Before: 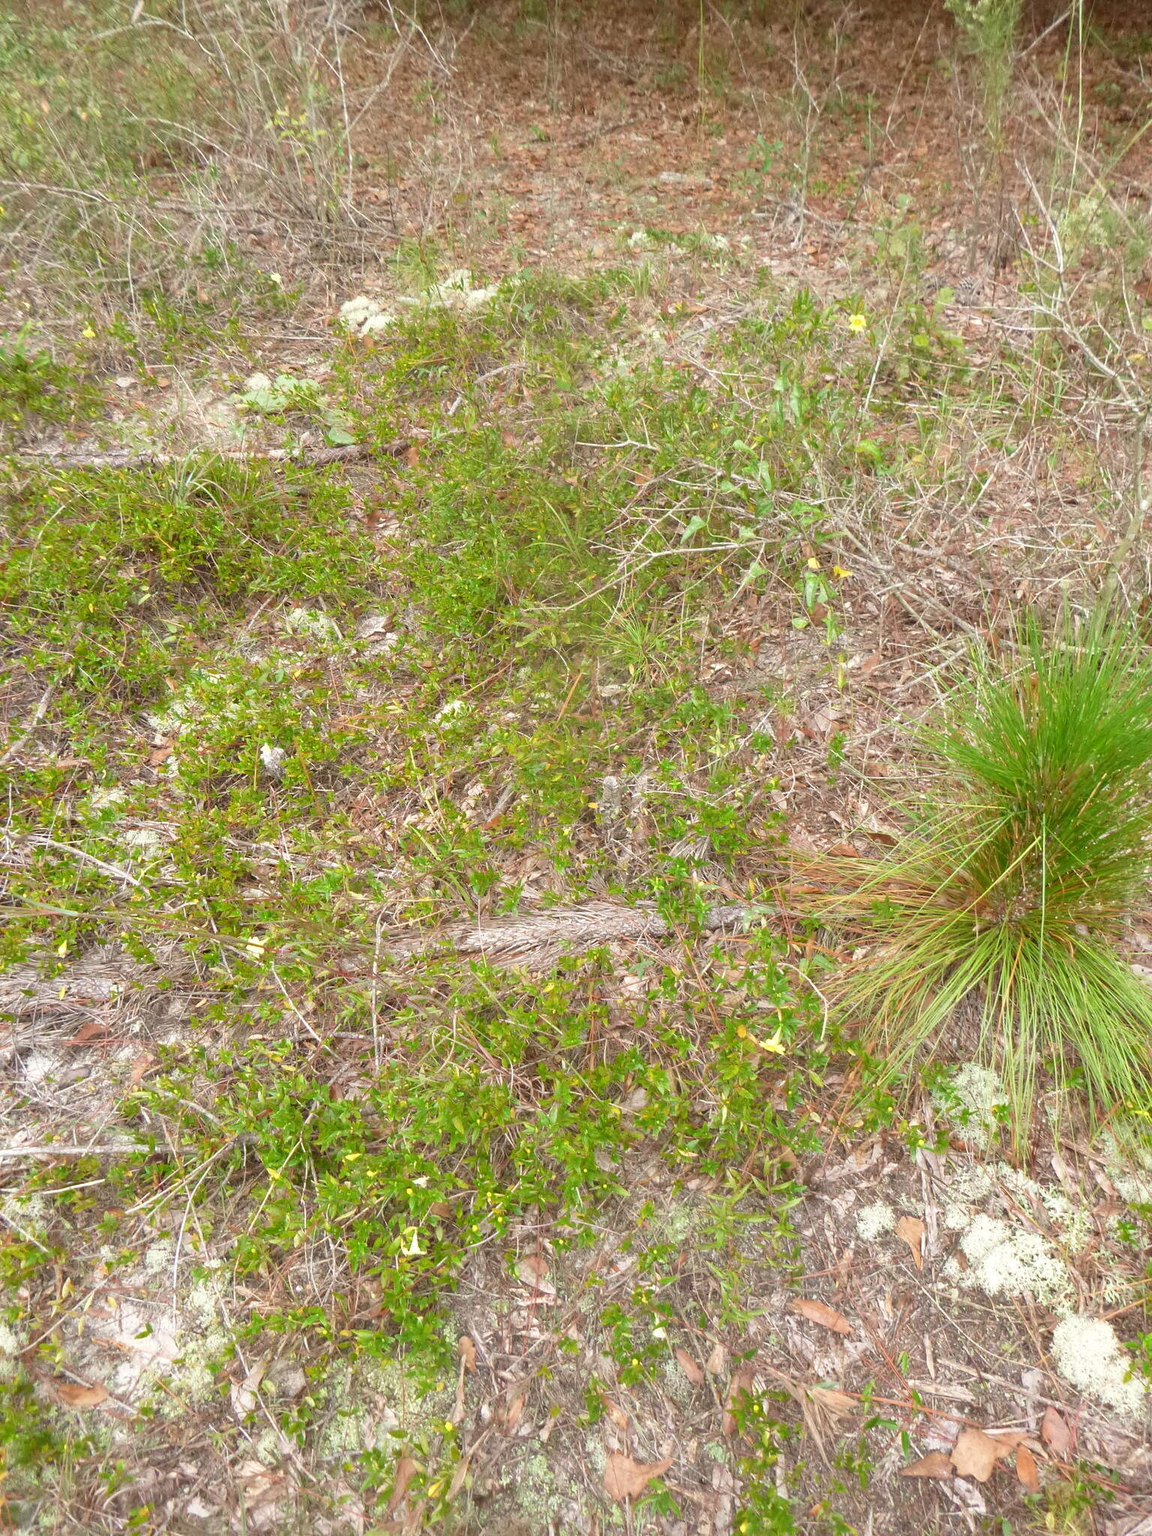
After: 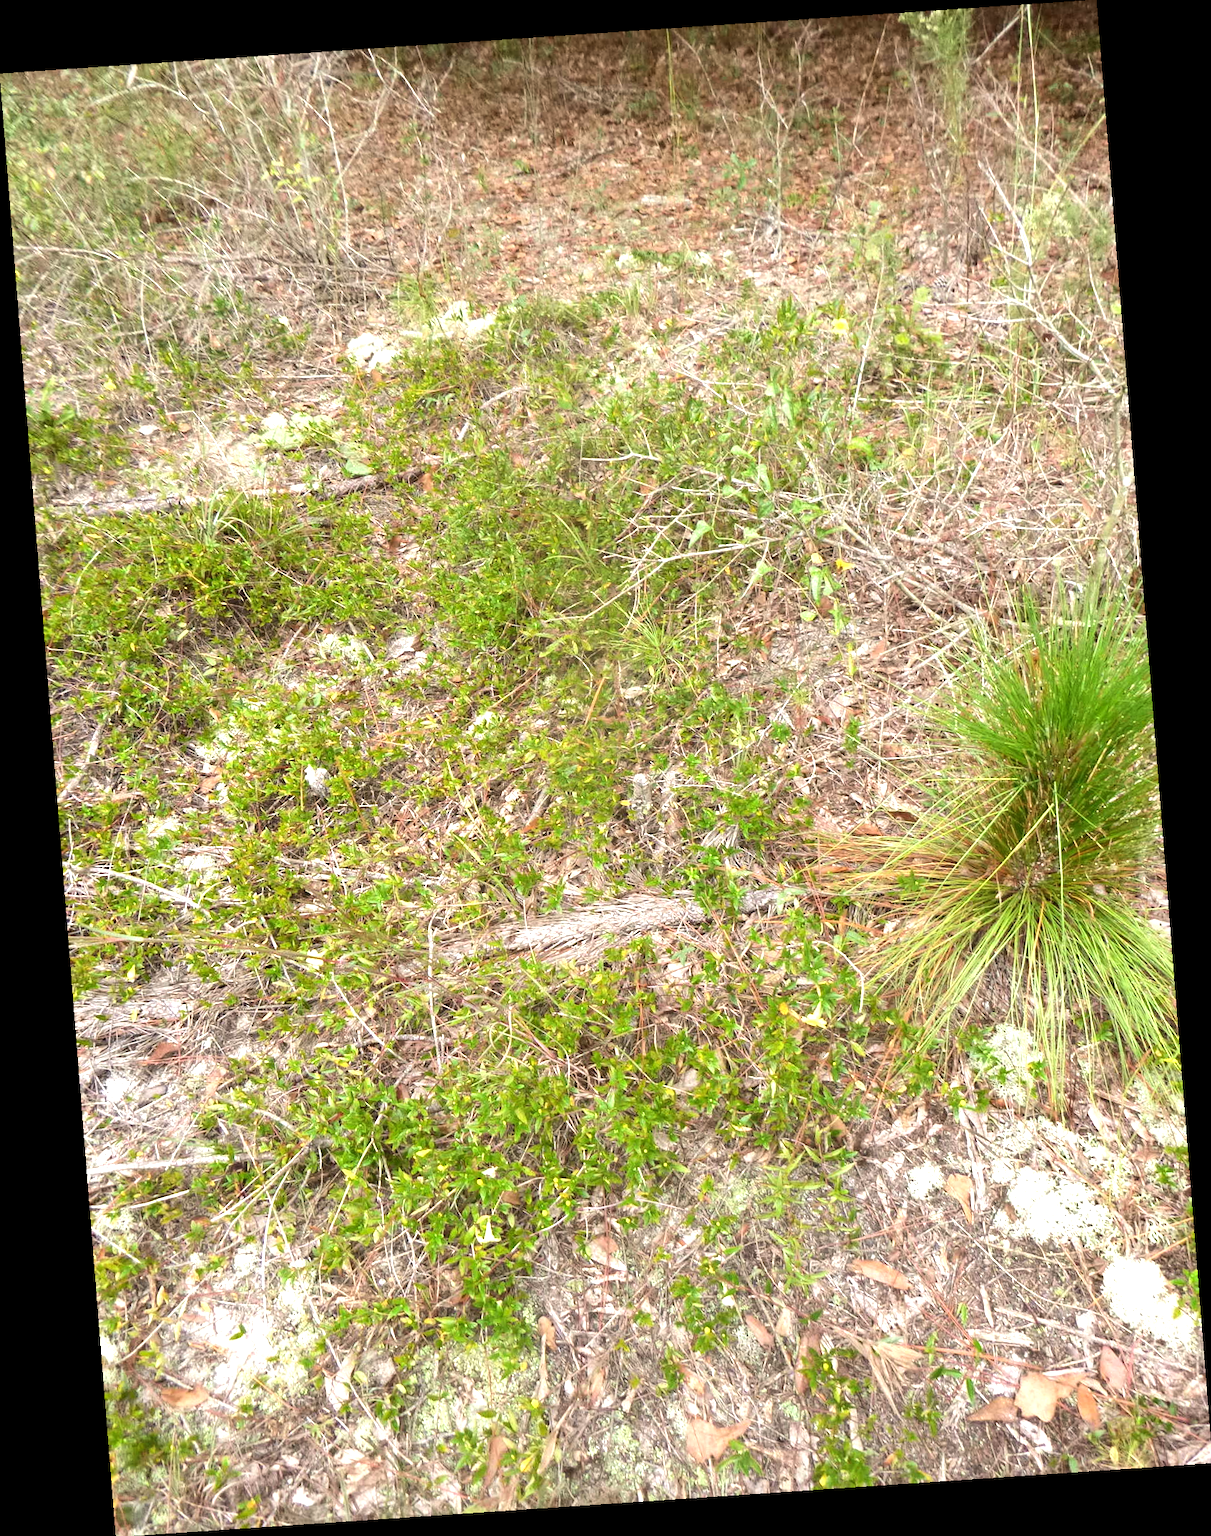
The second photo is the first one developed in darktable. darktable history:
rotate and perspective: rotation -4.2°, shear 0.006, automatic cropping off
tone equalizer: -8 EV -0.75 EV, -7 EV -0.7 EV, -6 EV -0.6 EV, -5 EV -0.4 EV, -3 EV 0.4 EV, -2 EV 0.6 EV, -1 EV 0.7 EV, +0 EV 0.75 EV, edges refinement/feathering 500, mask exposure compensation -1.57 EV, preserve details no
